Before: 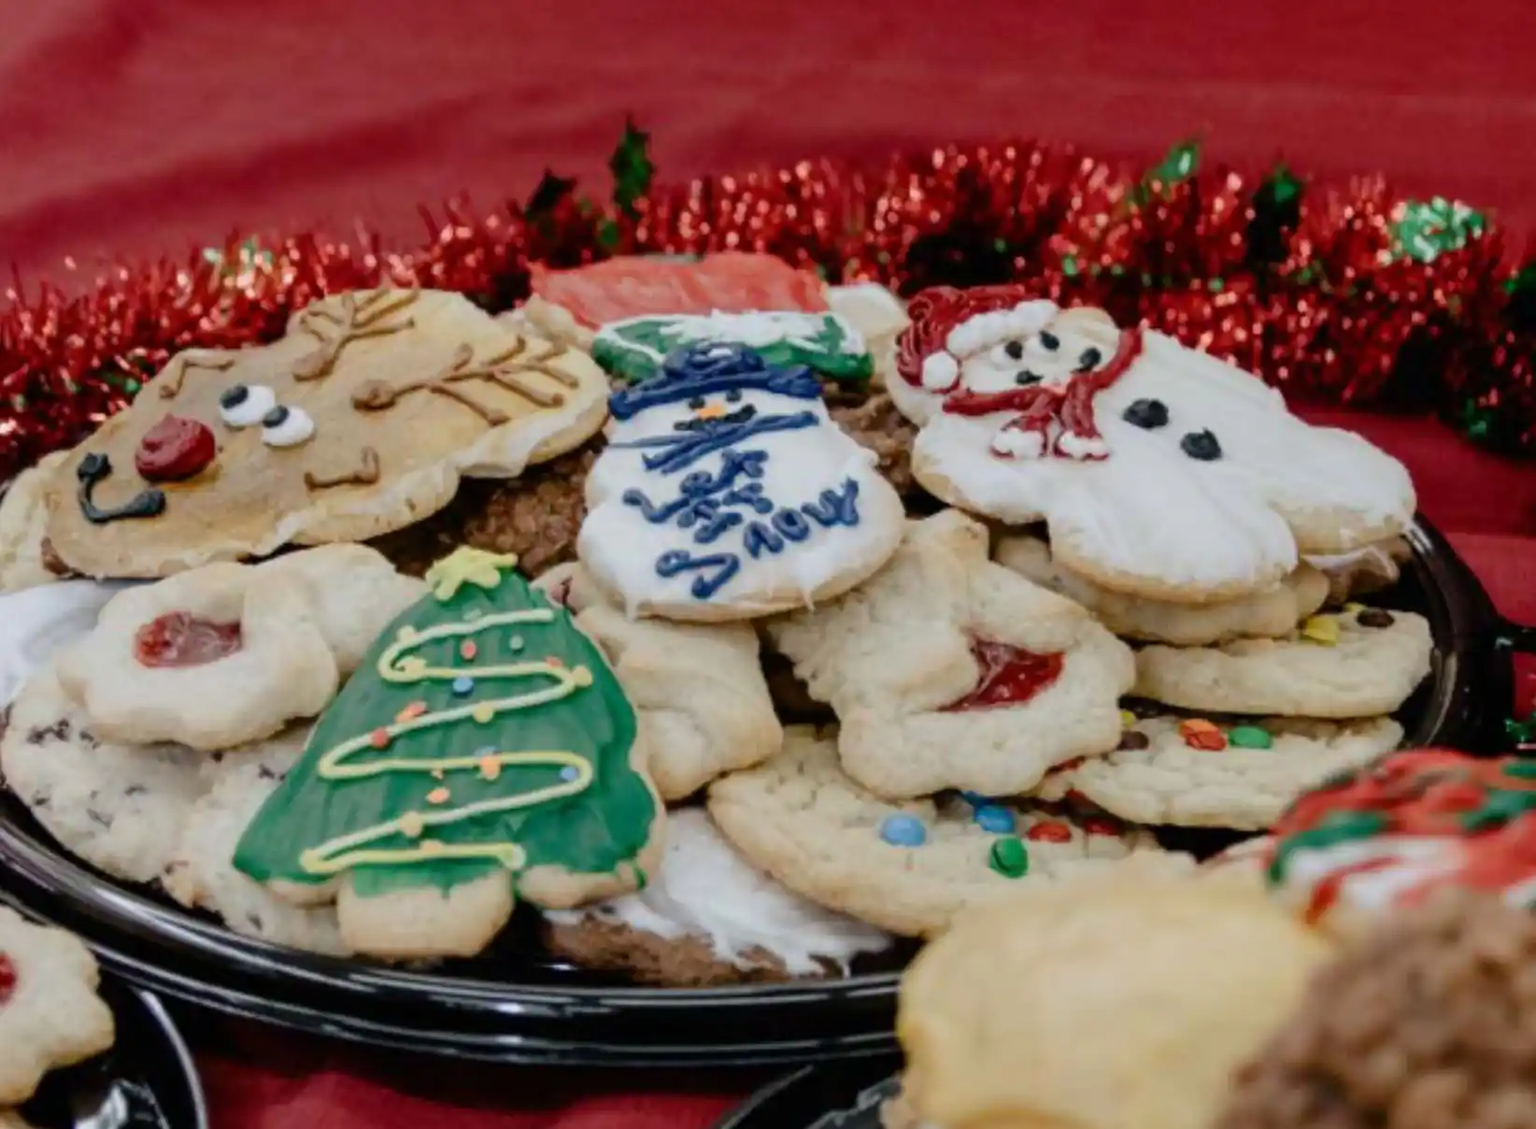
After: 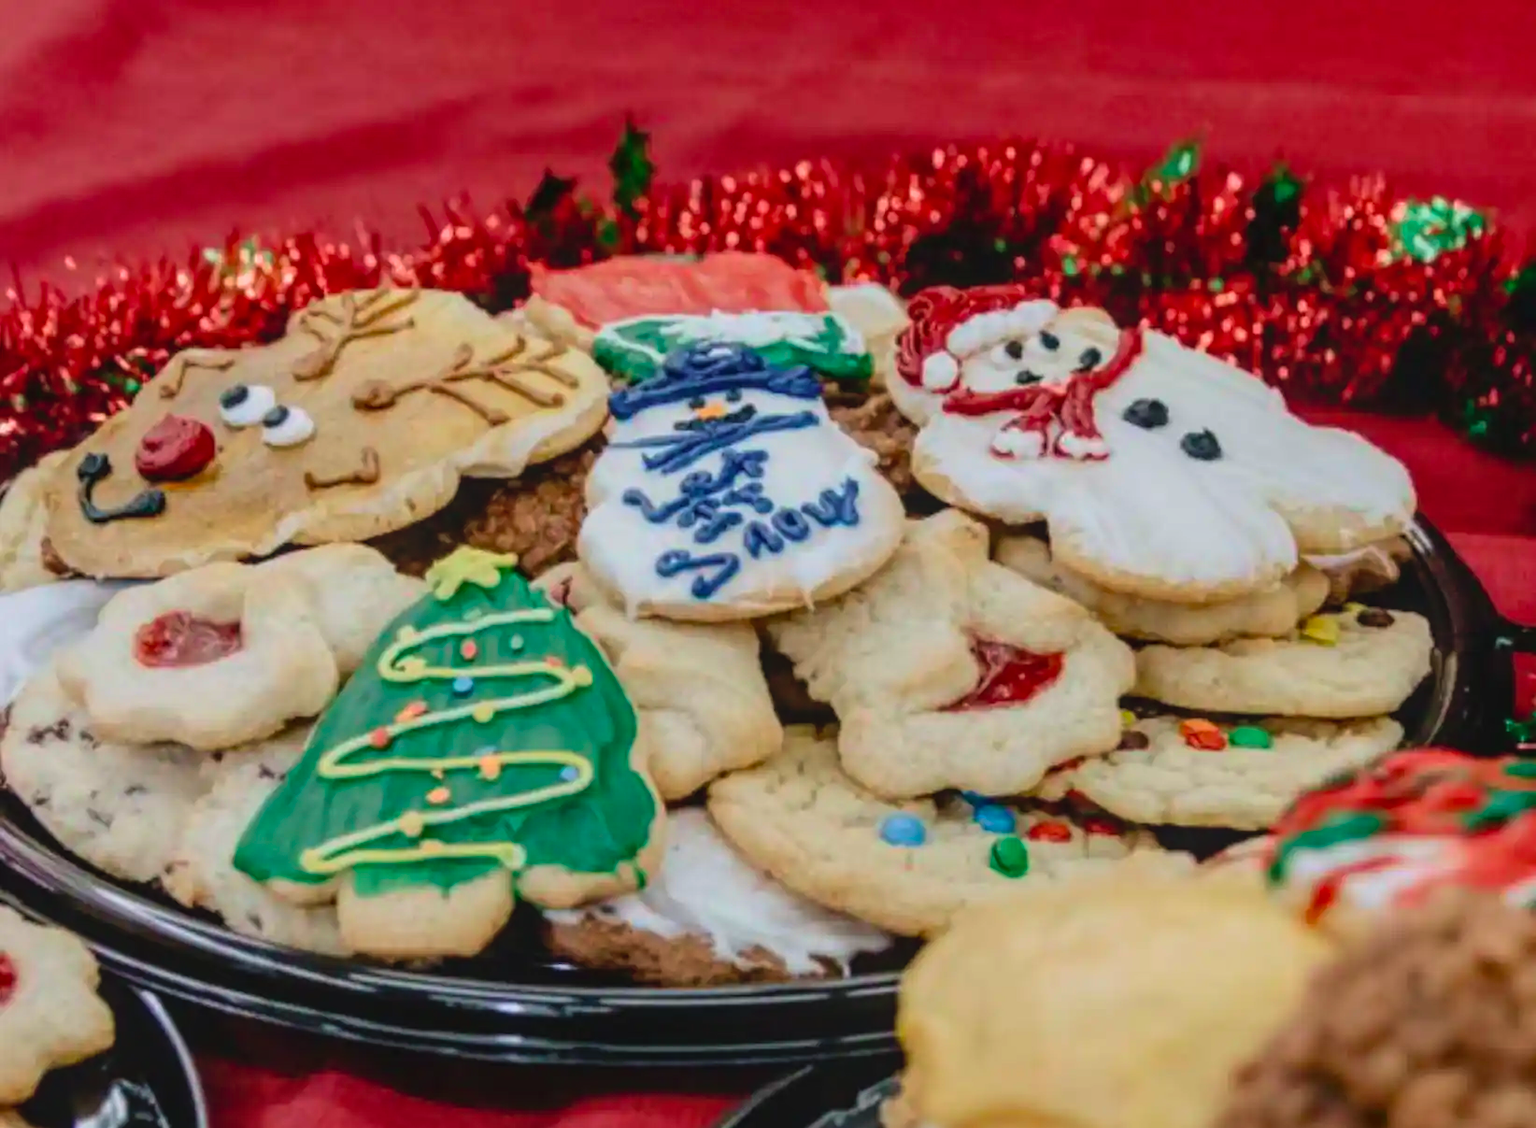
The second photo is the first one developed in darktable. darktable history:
velvia: on, module defaults
contrast brightness saturation: contrast -0.1, brightness 0.05, saturation 0.08
local contrast: on, module defaults
